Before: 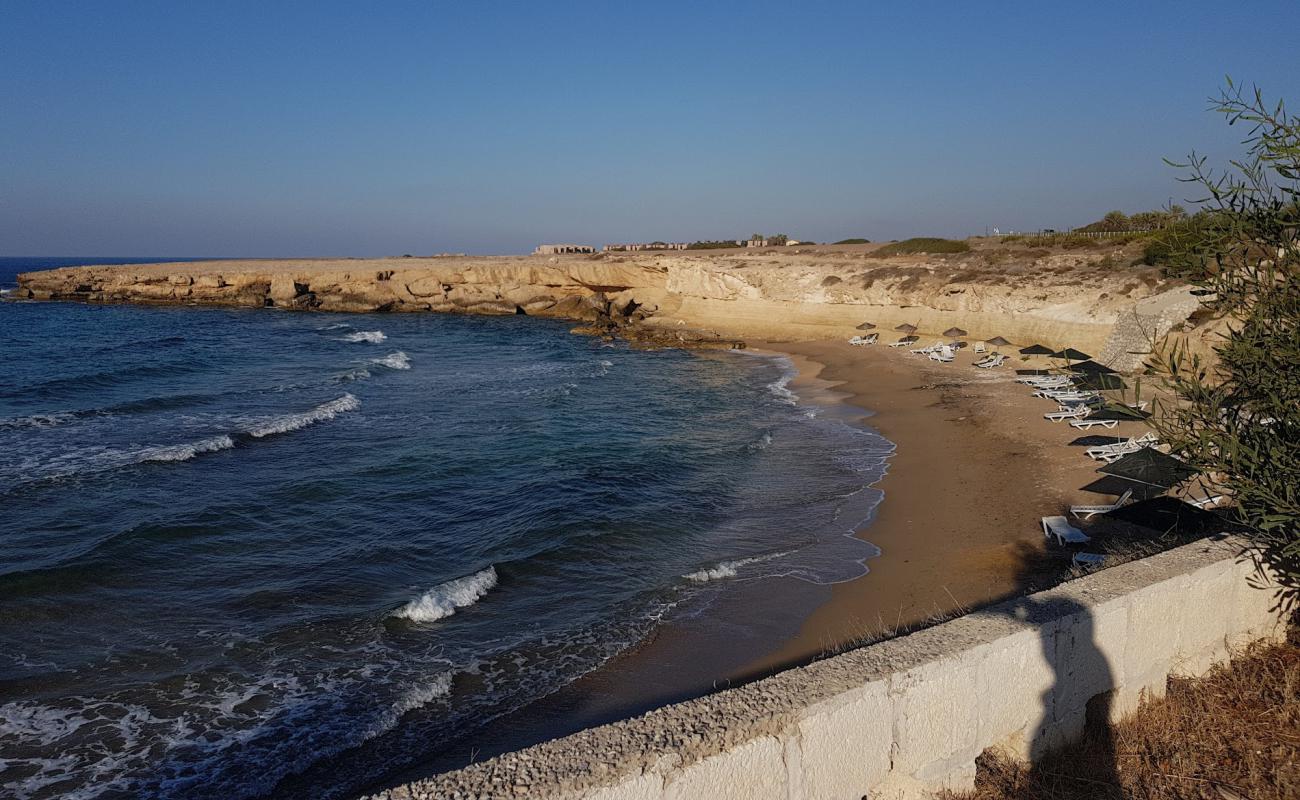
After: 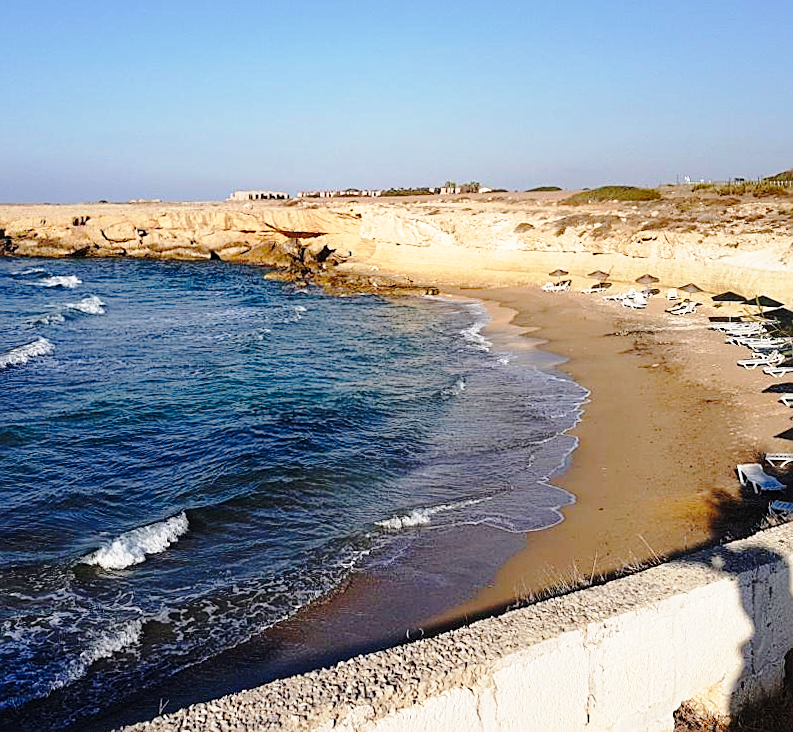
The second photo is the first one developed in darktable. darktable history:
sharpen: on, module defaults
base curve: curves: ch0 [(0, 0) (0.026, 0.03) (0.109, 0.232) (0.351, 0.748) (0.669, 0.968) (1, 1)], preserve colors none
tone curve: curves: ch0 [(0, 0) (0.003, 0.003) (0.011, 0.014) (0.025, 0.027) (0.044, 0.044) (0.069, 0.064) (0.1, 0.108) (0.136, 0.153) (0.177, 0.208) (0.224, 0.275) (0.277, 0.349) (0.335, 0.422) (0.399, 0.492) (0.468, 0.557) (0.543, 0.617) (0.623, 0.682) (0.709, 0.745) (0.801, 0.826) (0.898, 0.916) (1, 1)], preserve colors none
crop and rotate: left 22.918%, top 5.629%, right 14.711%, bottom 2.247%
rotate and perspective: rotation 0.226°, lens shift (vertical) -0.042, crop left 0.023, crop right 0.982, crop top 0.006, crop bottom 0.994
